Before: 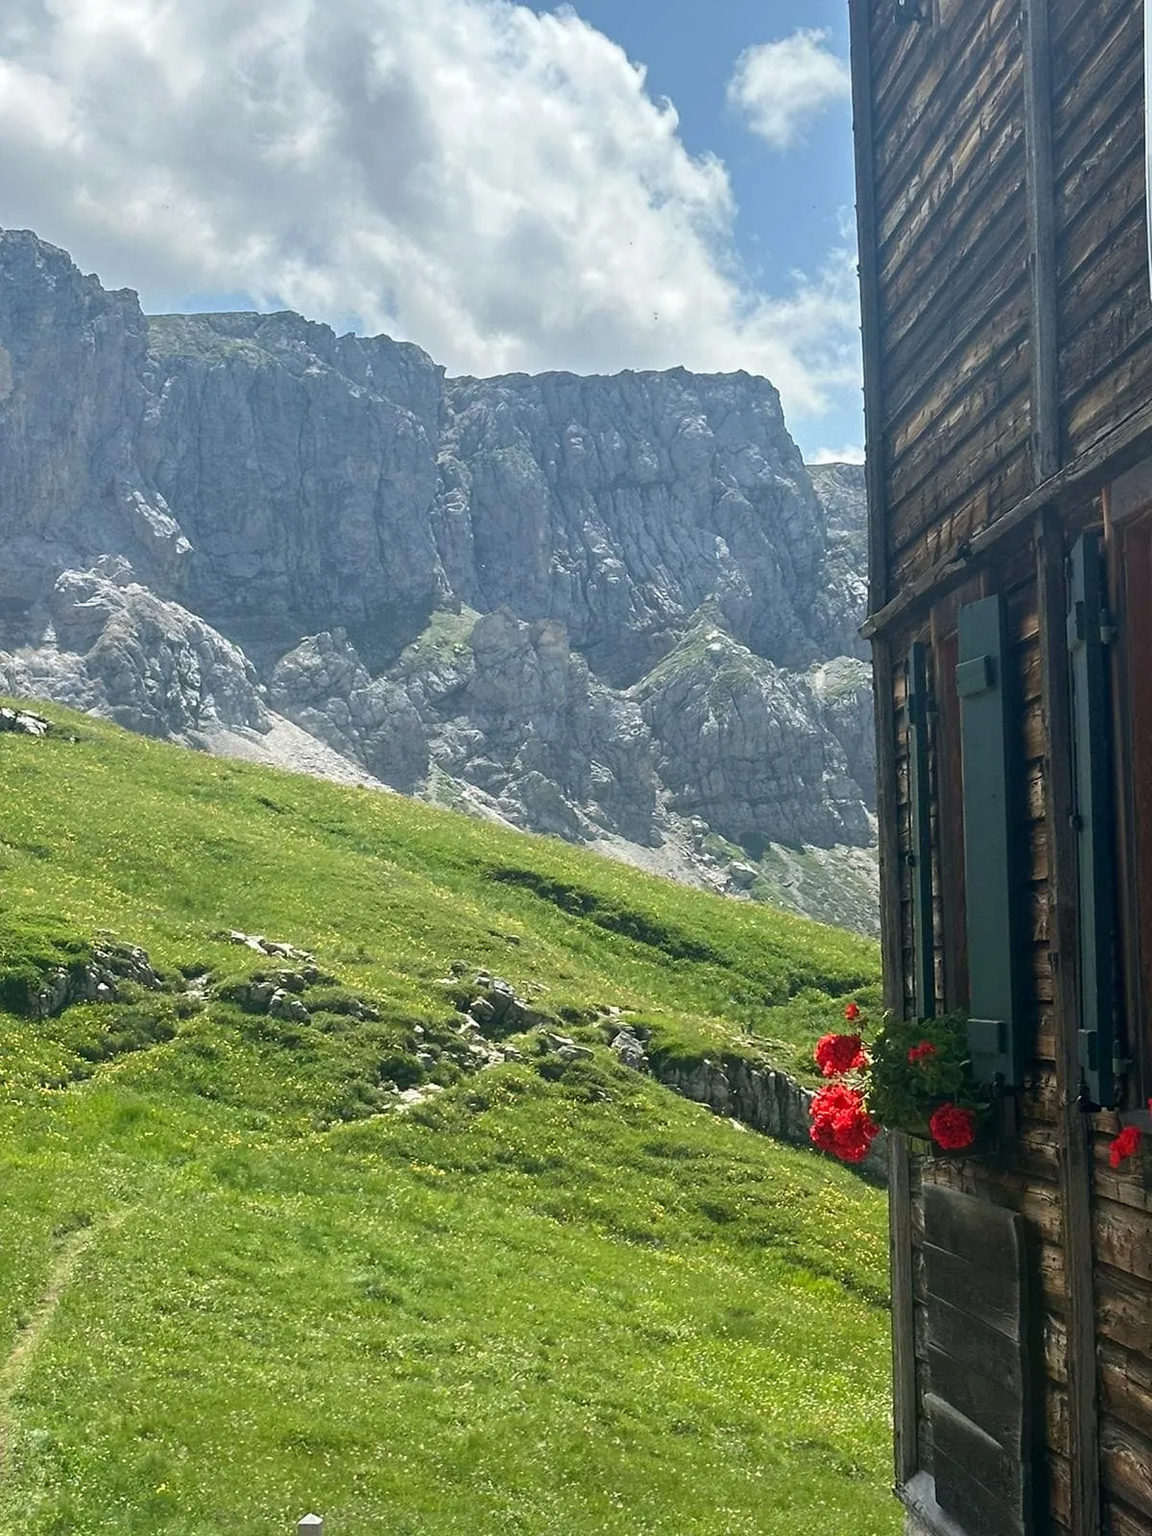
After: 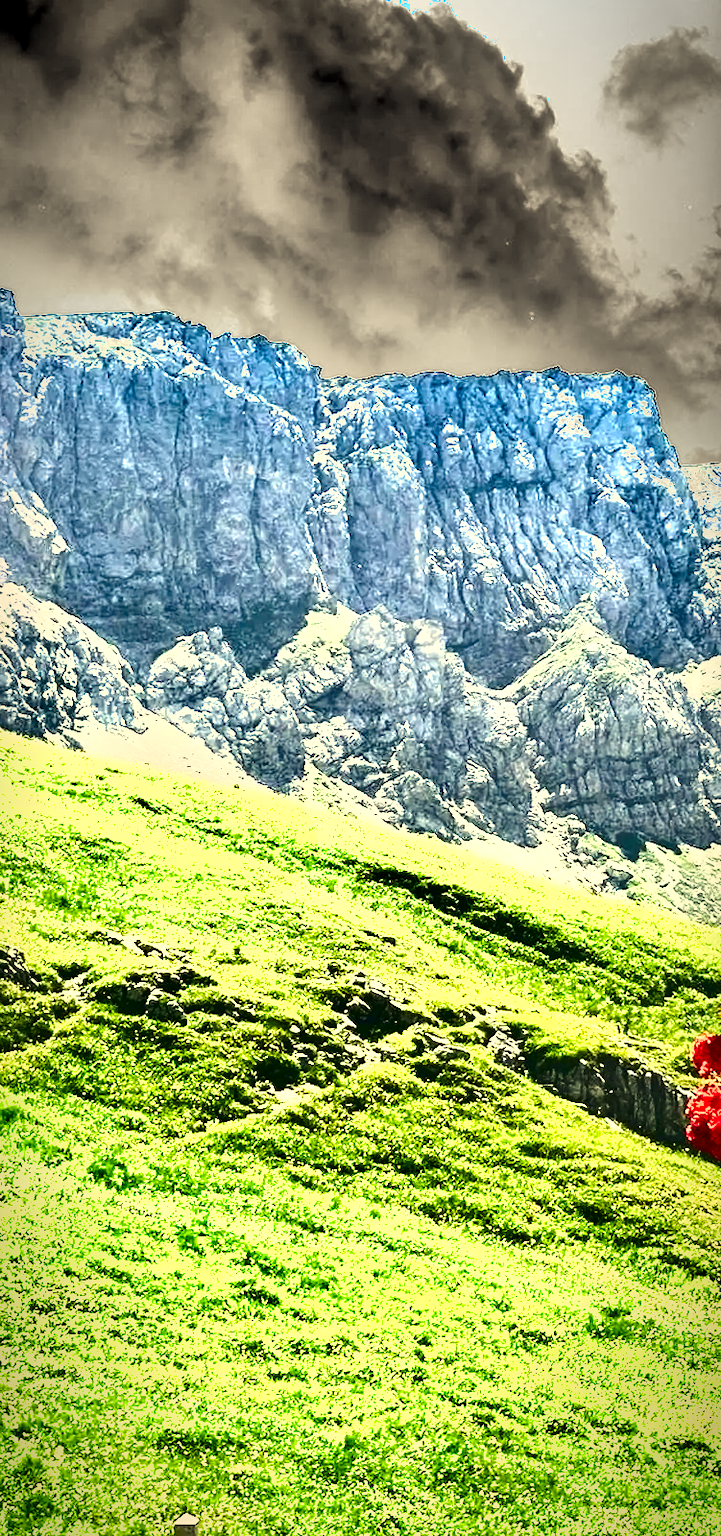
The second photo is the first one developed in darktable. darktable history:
crop: left 10.817%, right 26.514%
exposure: black level correction 0, exposure 1.915 EV, compensate highlight preservation false
shadows and highlights: shadows 30.64, highlights -63.02, soften with gaussian
color correction: highlights a* 2.71, highlights b* 22.87
local contrast: highlights 104%, shadows 103%, detail 119%, midtone range 0.2
vignetting: saturation -0.023, automatic ratio true, unbound false
